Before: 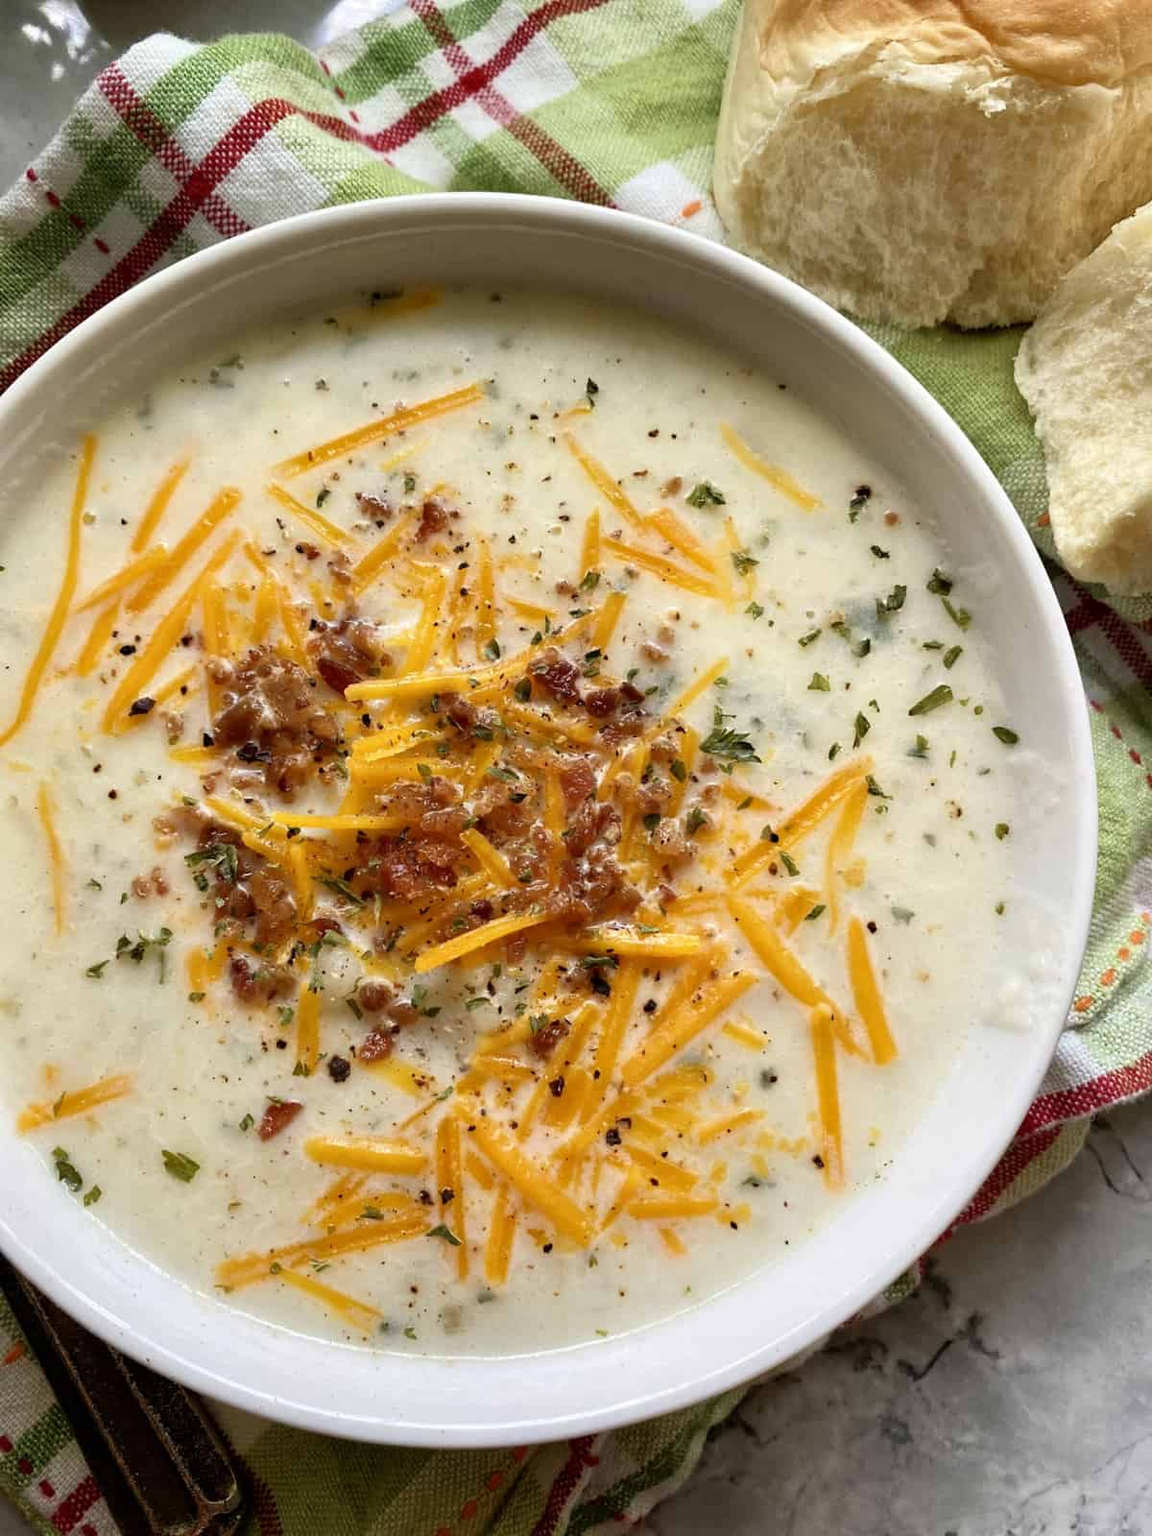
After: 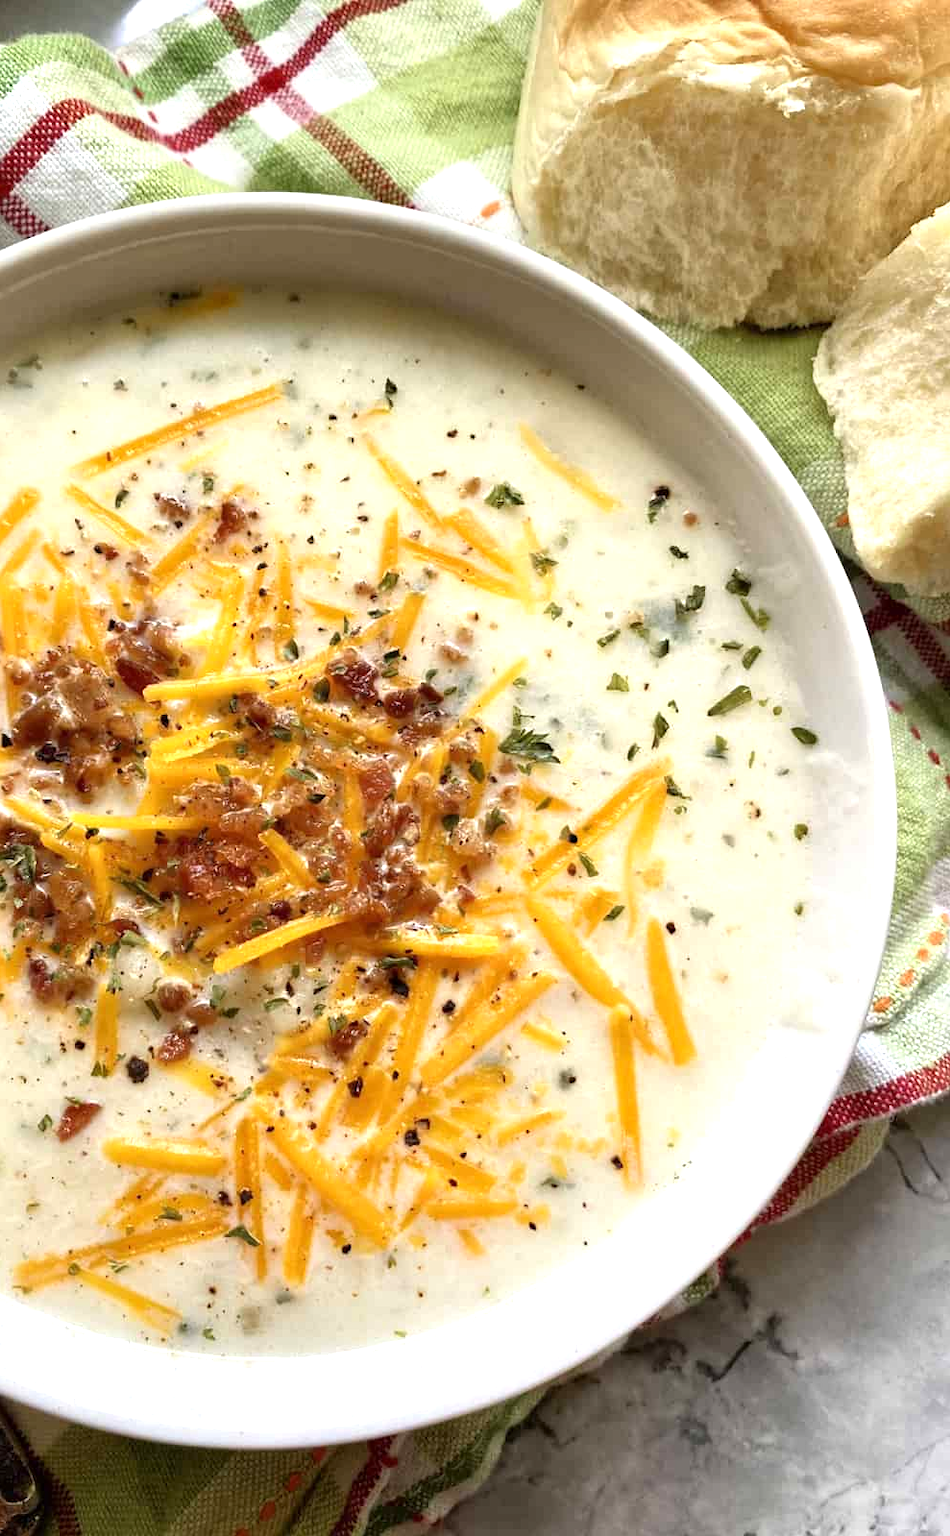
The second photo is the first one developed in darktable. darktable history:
exposure: exposure 0.574 EV, compensate highlight preservation false
crop: left 17.582%, bottom 0.031%
